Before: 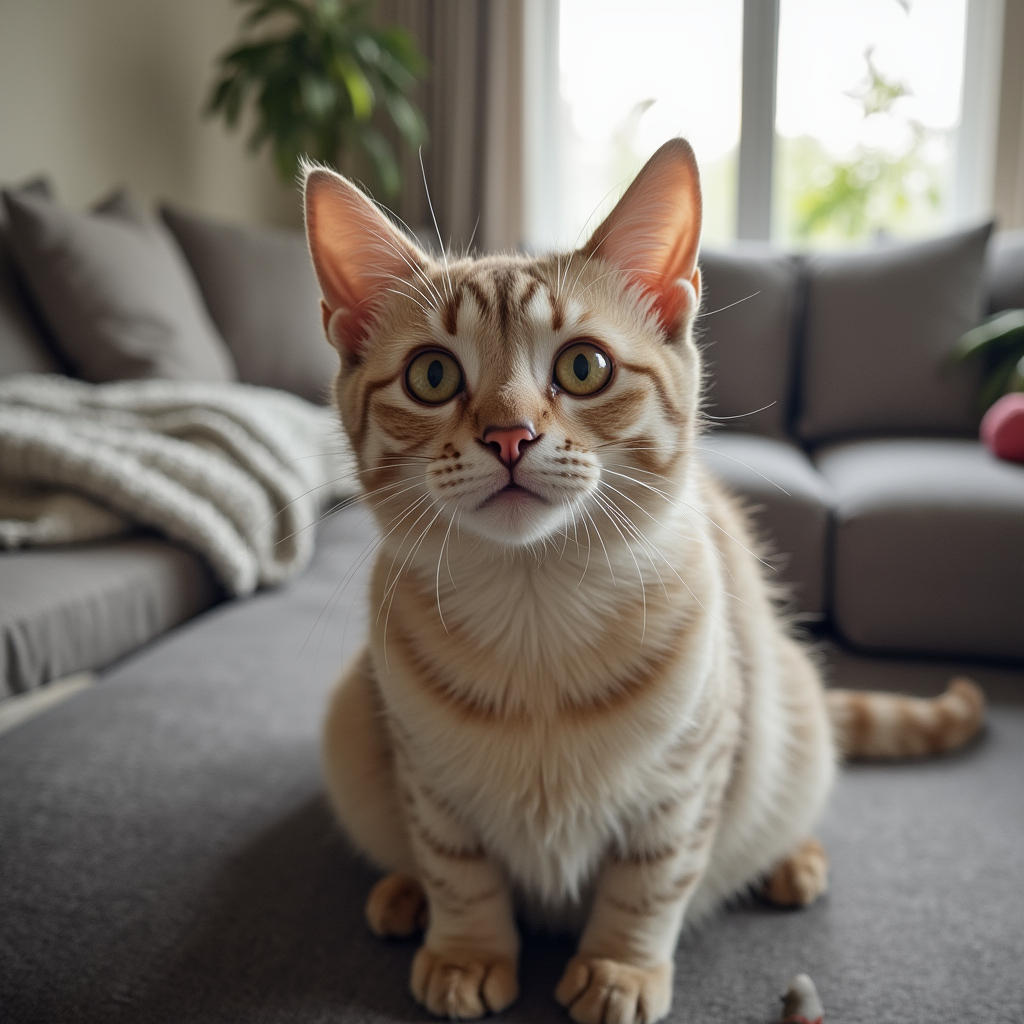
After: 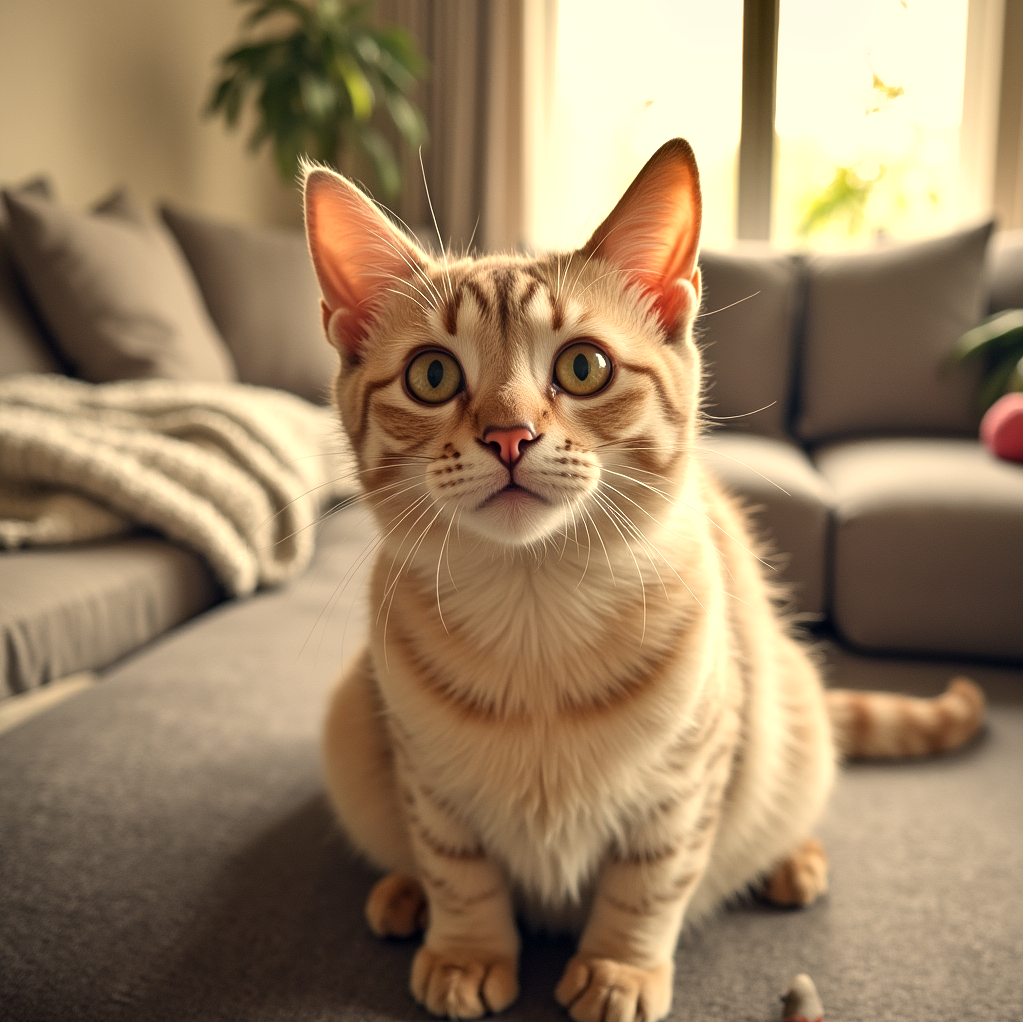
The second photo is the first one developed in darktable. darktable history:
exposure: black level correction 0.001, exposure 0.5 EV, compensate exposure bias true, compensate highlight preservation false
white balance: red 1.138, green 0.996, blue 0.812
shadows and highlights: shadows 12, white point adjustment 1.2, soften with gaussian
crop: top 0.05%, bottom 0.098%
